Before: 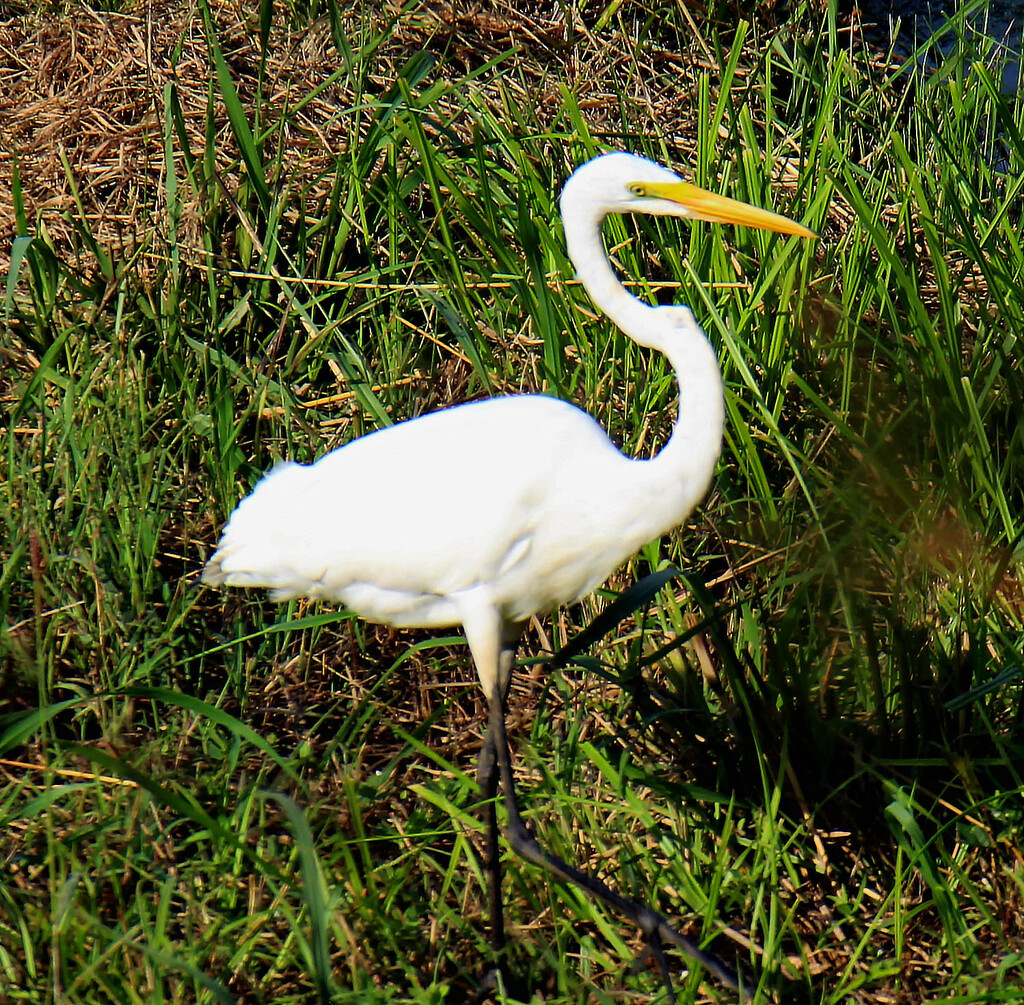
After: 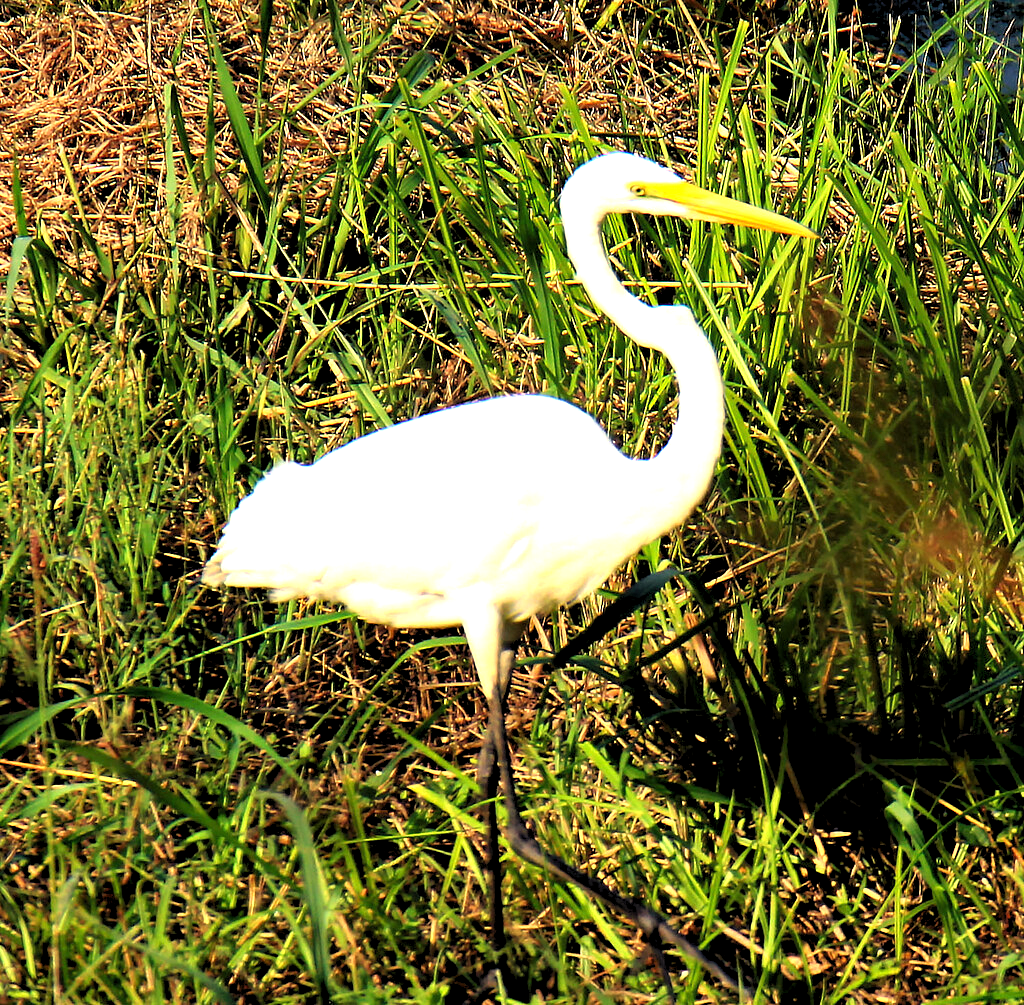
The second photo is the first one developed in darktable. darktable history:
exposure: exposure 1 EV, compensate highlight preservation false
levels: levels [0.073, 0.497, 0.972]
white balance: red 1.123, blue 0.83
